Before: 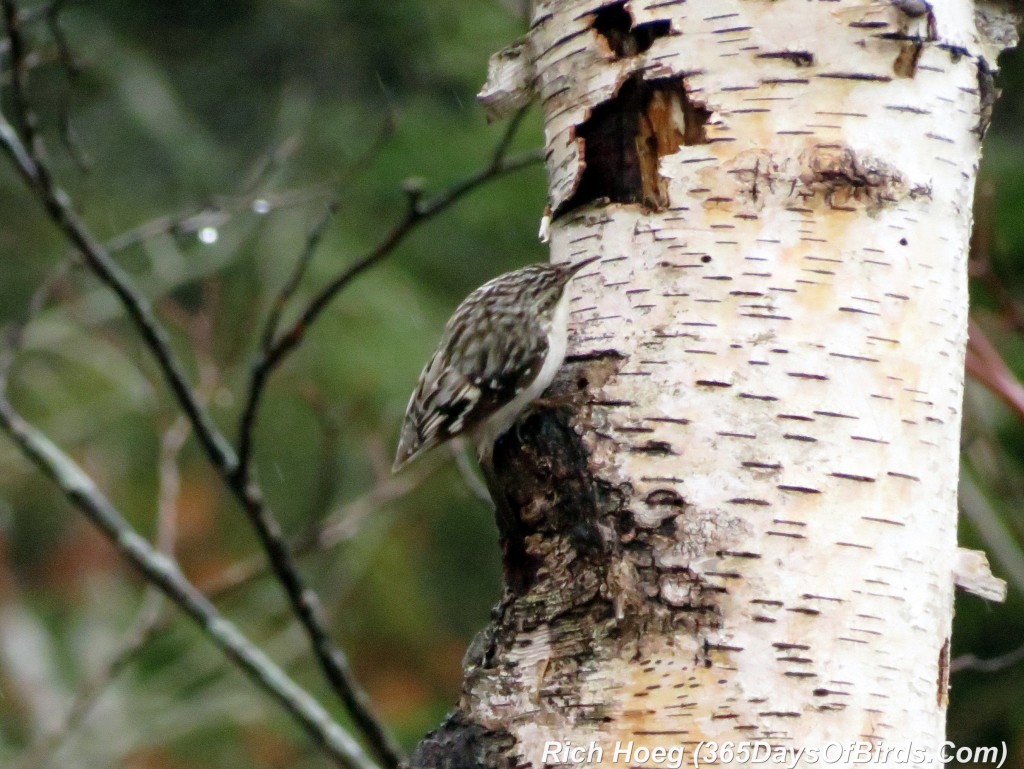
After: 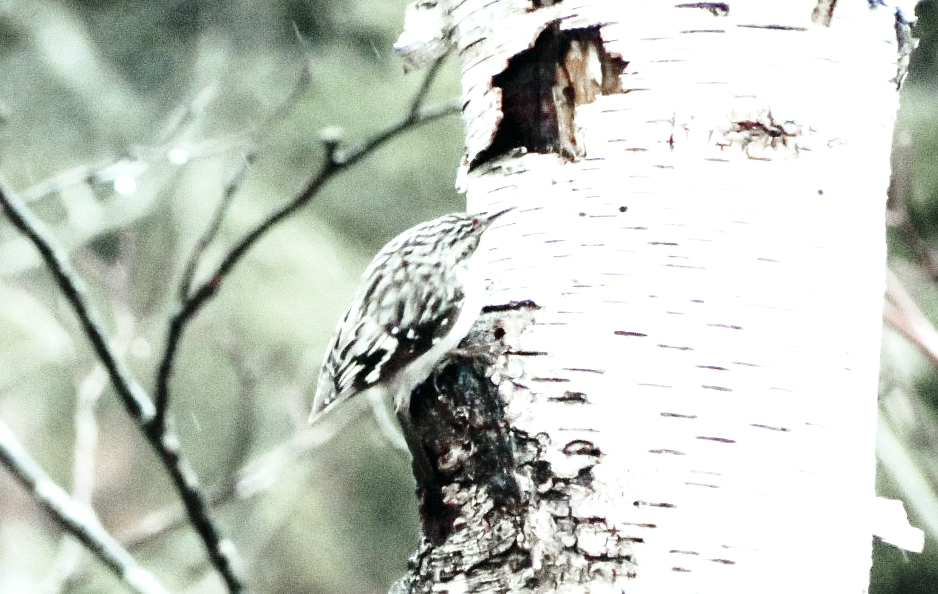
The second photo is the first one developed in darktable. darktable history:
crop: left 8.155%, top 6.611%, bottom 15.385%
base curve: curves: ch0 [(0, 0) (0.028, 0.03) (0.121, 0.232) (0.46, 0.748) (0.859, 0.968) (1, 1)], preserve colors none
sharpen: amount 0.2
color zones: curves: ch1 [(0, 0.708) (0.088, 0.648) (0.245, 0.187) (0.429, 0.326) (0.571, 0.498) (0.714, 0.5) (0.857, 0.5) (1, 0.708)]
color balance: mode lift, gamma, gain (sRGB), lift [0.997, 0.979, 1.021, 1.011], gamma [1, 1.084, 0.916, 0.998], gain [1, 0.87, 1.13, 1.101], contrast 4.55%, contrast fulcrum 38.24%, output saturation 104.09%
exposure: black level correction 0, exposure 1.5 EV, compensate exposure bias true, compensate highlight preservation false
contrast brightness saturation: contrast 0.1, saturation -0.36
